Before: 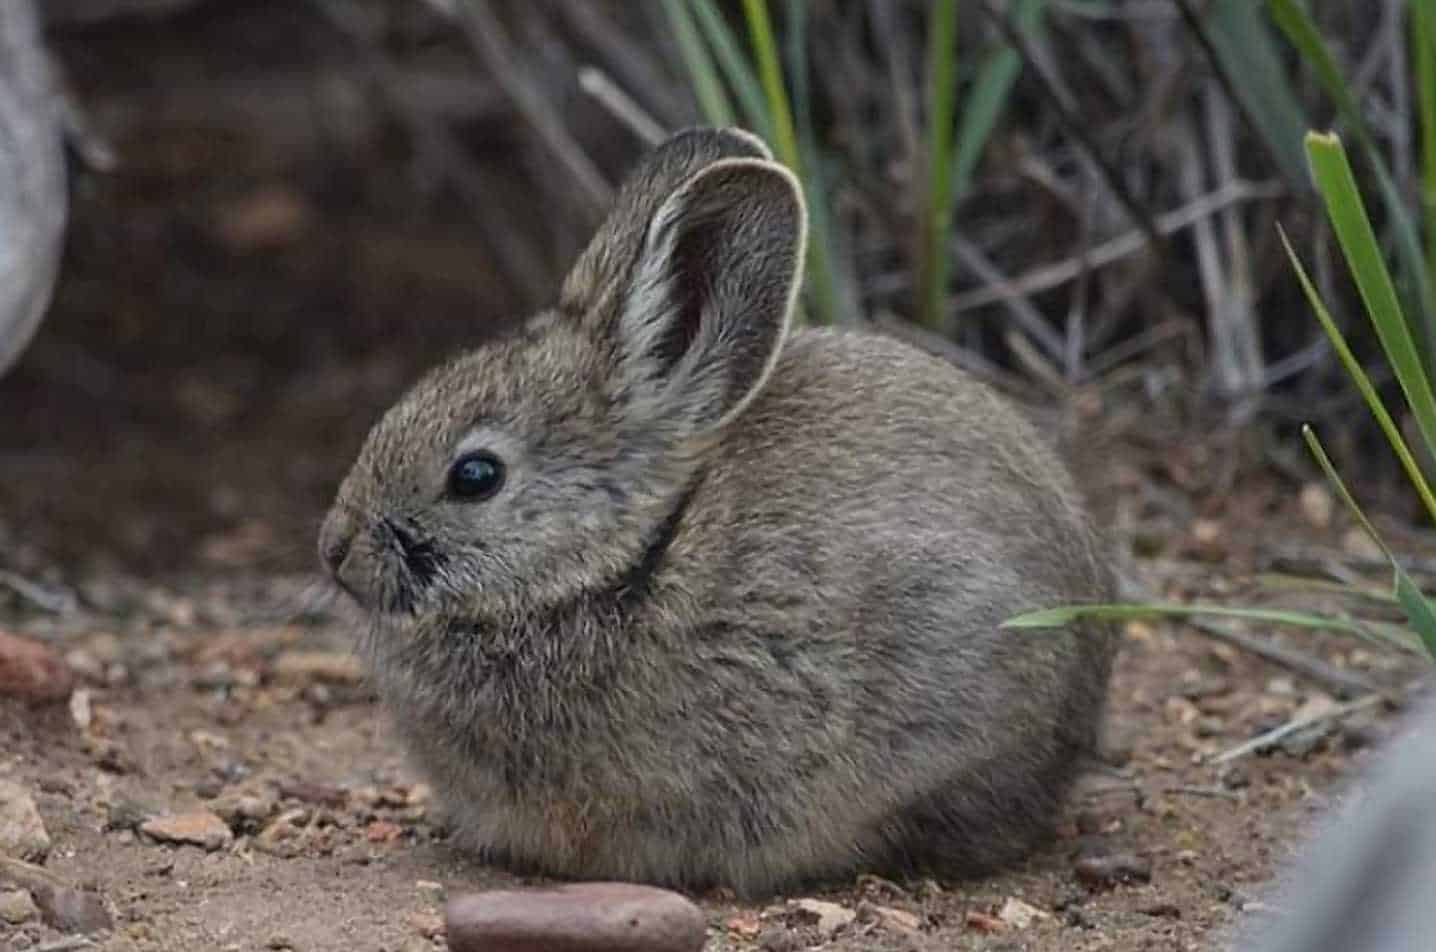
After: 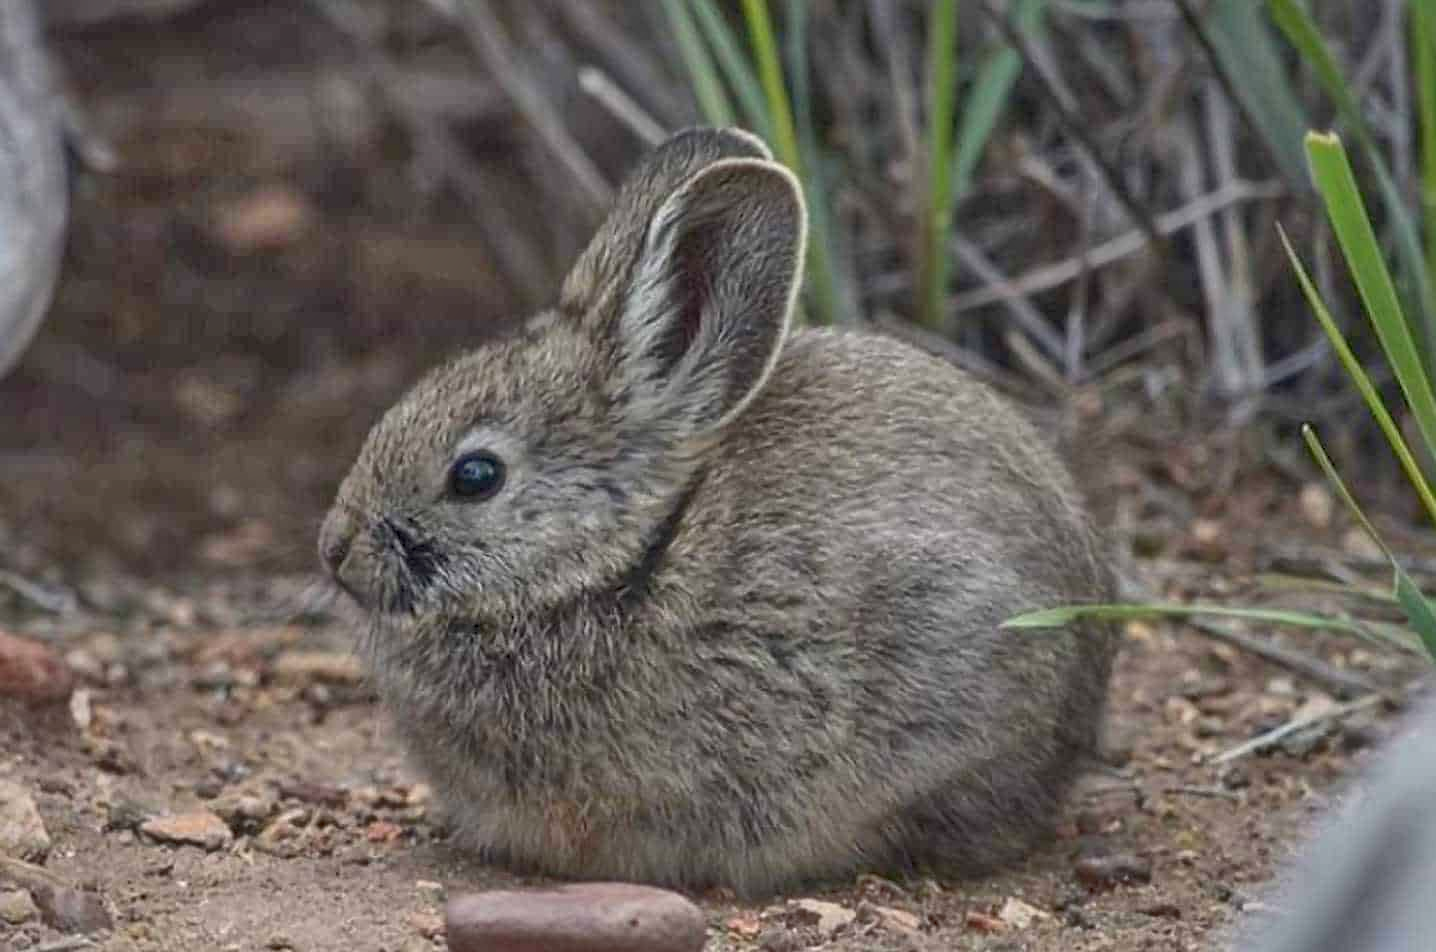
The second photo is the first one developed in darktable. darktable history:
tone equalizer: -8 EV -0.014 EV, -7 EV 0.03 EV, -6 EV -0.008 EV, -5 EV 0.007 EV, -4 EV -0.046 EV, -3 EV -0.232 EV, -2 EV -0.648 EV, -1 EV -0.994 EV, +0 EV -0.95 EV
shadows and highlights: on, module defaults
exposure: black level correction 0, exposure 1.1 EV, compensate highlight preservation false
local contrast: on, module defaults
